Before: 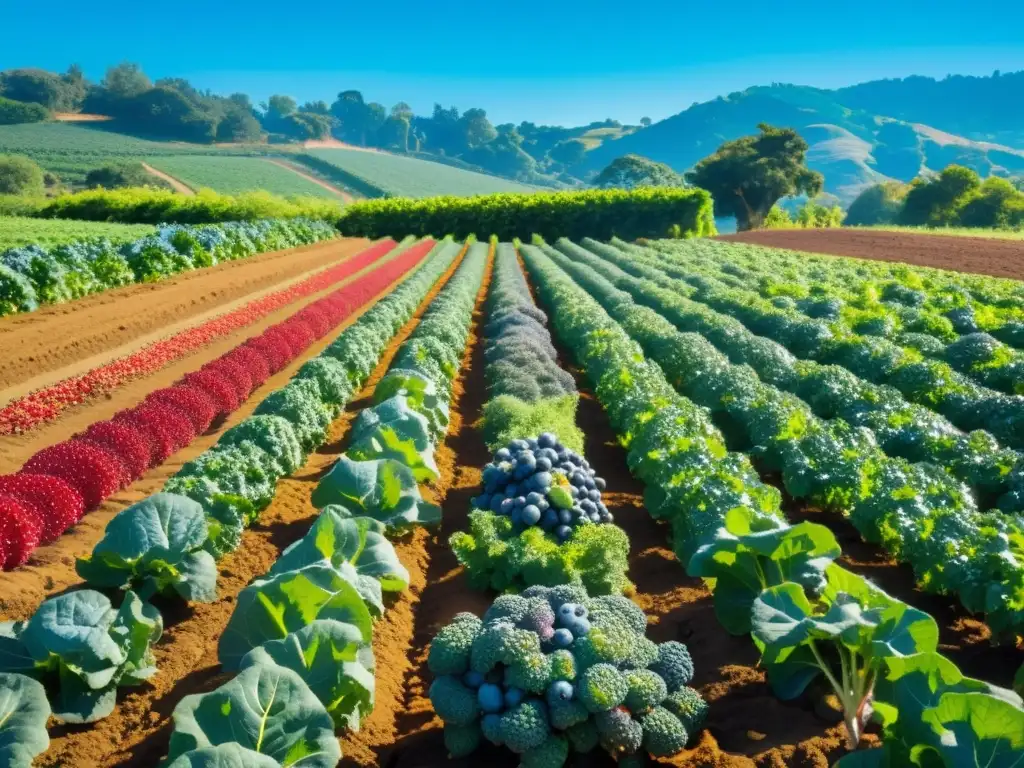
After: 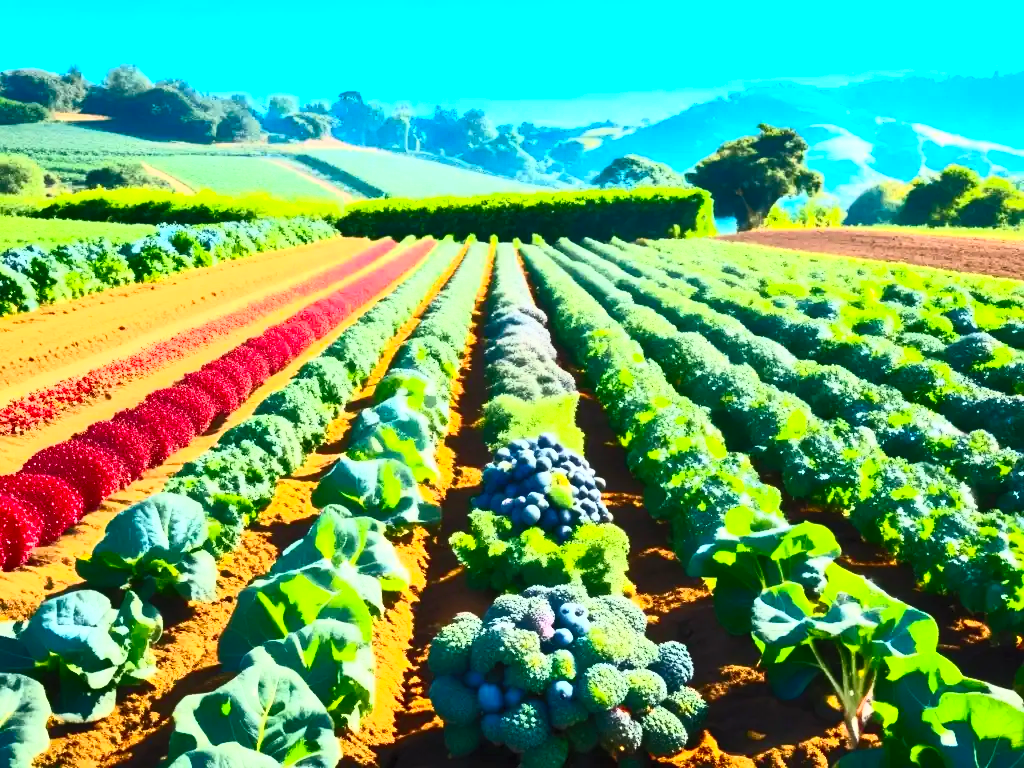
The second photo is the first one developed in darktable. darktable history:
contrast brightness saturation: contrast 0.831, brightness 0.604, saturation 0.594
